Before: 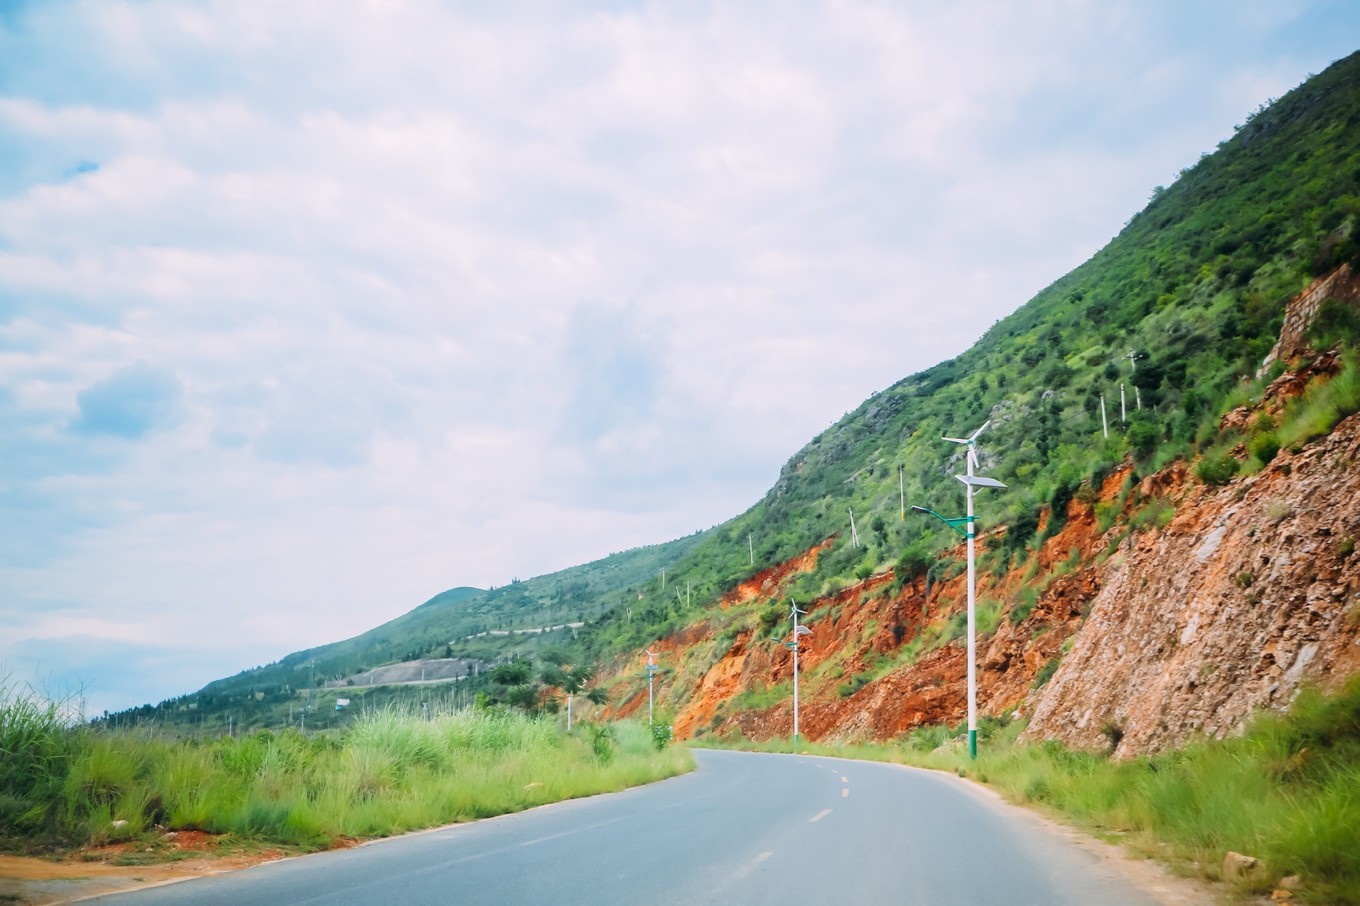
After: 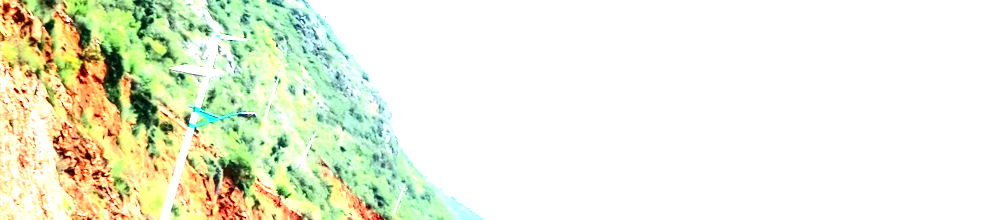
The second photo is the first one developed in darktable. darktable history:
color balance rgb: shadows lift › chroma 1%, shadows lift › hue 28.8°, power › hue 60°, highlights gain › chroma 1%, highlights gain › hue 60°, global offset › luminance 0.25%, perceptual saturation grading › highlights -20%, perceptual saturation grading › shadows 20%, perceptual brilliance grading › highlights 5%, perceptual brilliance grading › shadows -10%, global vibrance 19.67%
exposure: black level correction 0, exposure 1.741 EV, compensate exposure bias true, compensate highlight preservation false
crop and rotate: angle 16.12°, top 30.835%, bottom 35.653%
local contrast: highlights 59%, detail 145%
contrast brightness saturation: contrast 0.32, brightness -0.08, saturation 0.17
